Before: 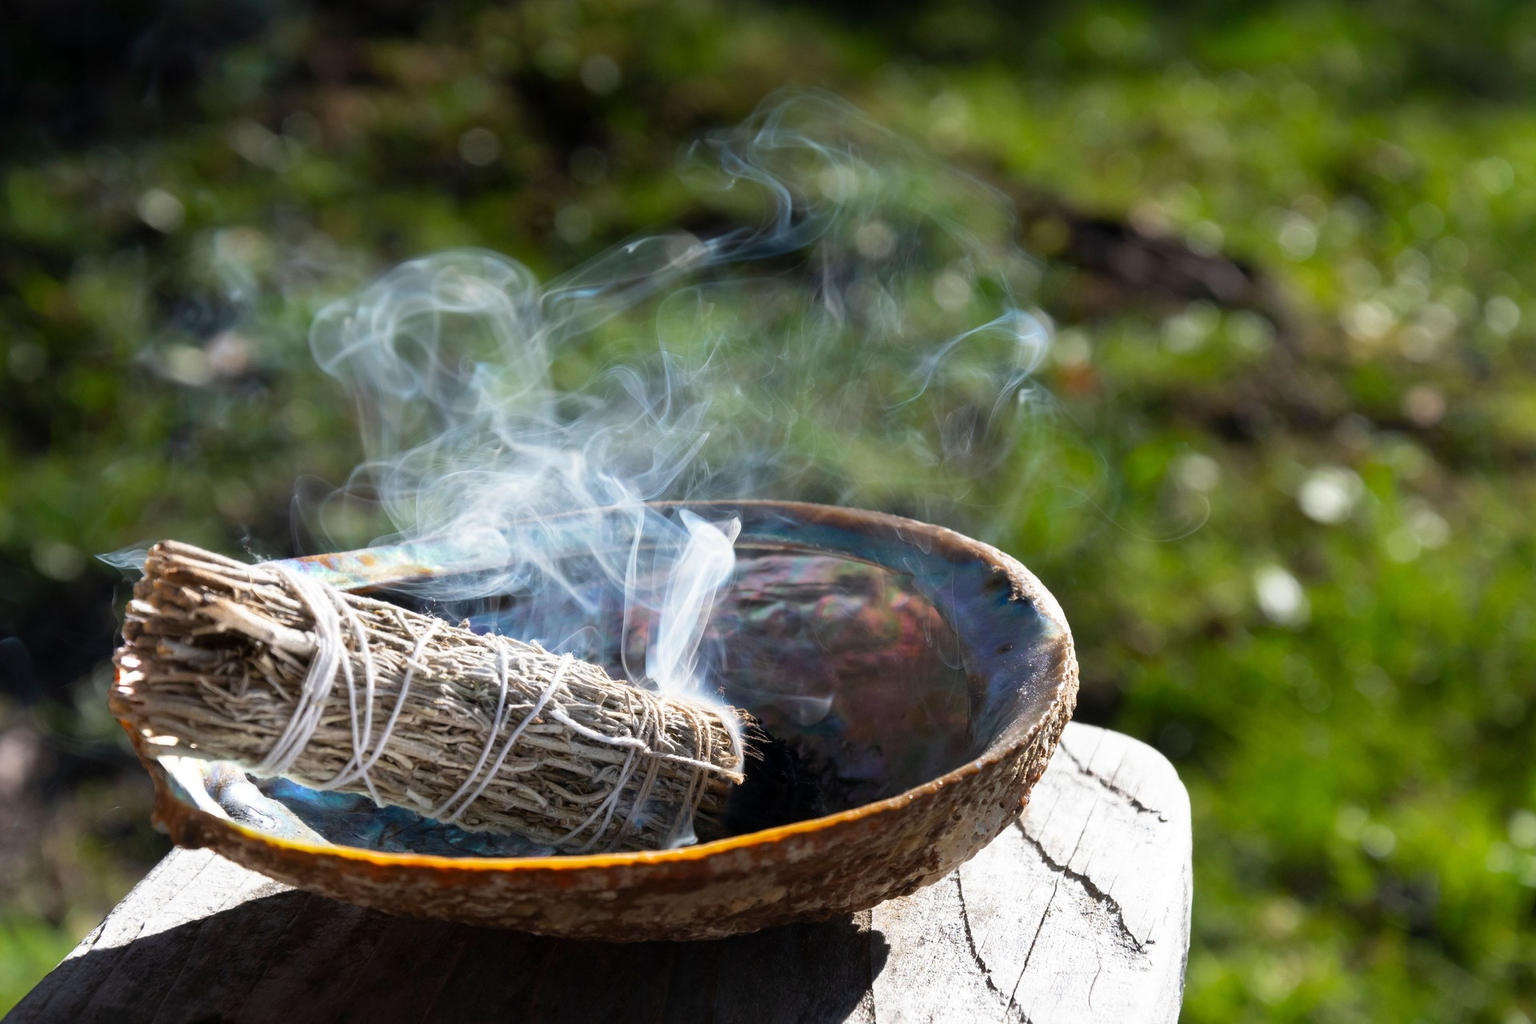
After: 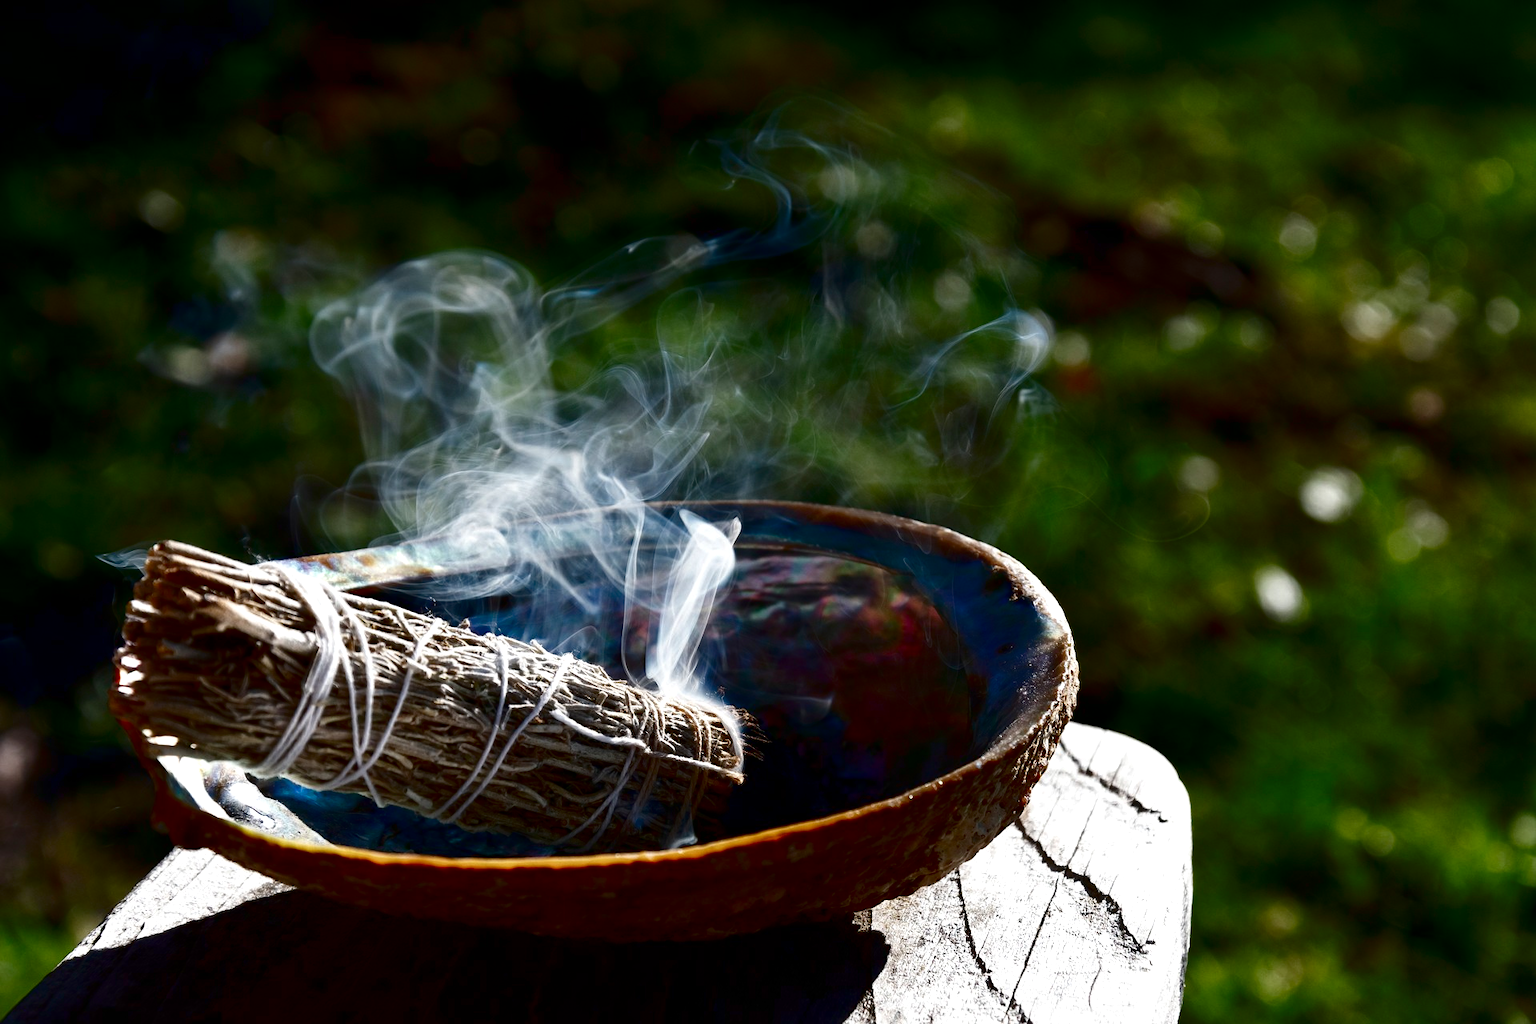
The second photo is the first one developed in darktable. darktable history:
contrast brightness saturation: contrast 0.093, brightness -0.577, saturation 0.171
color balance rgb: highlights gain › luminance 10.165%, perceptual saturation grading › global saturation 20%, perceptual saturation grading › highlights -50.557%, perceptual saturation grading › shadows 30.786%
